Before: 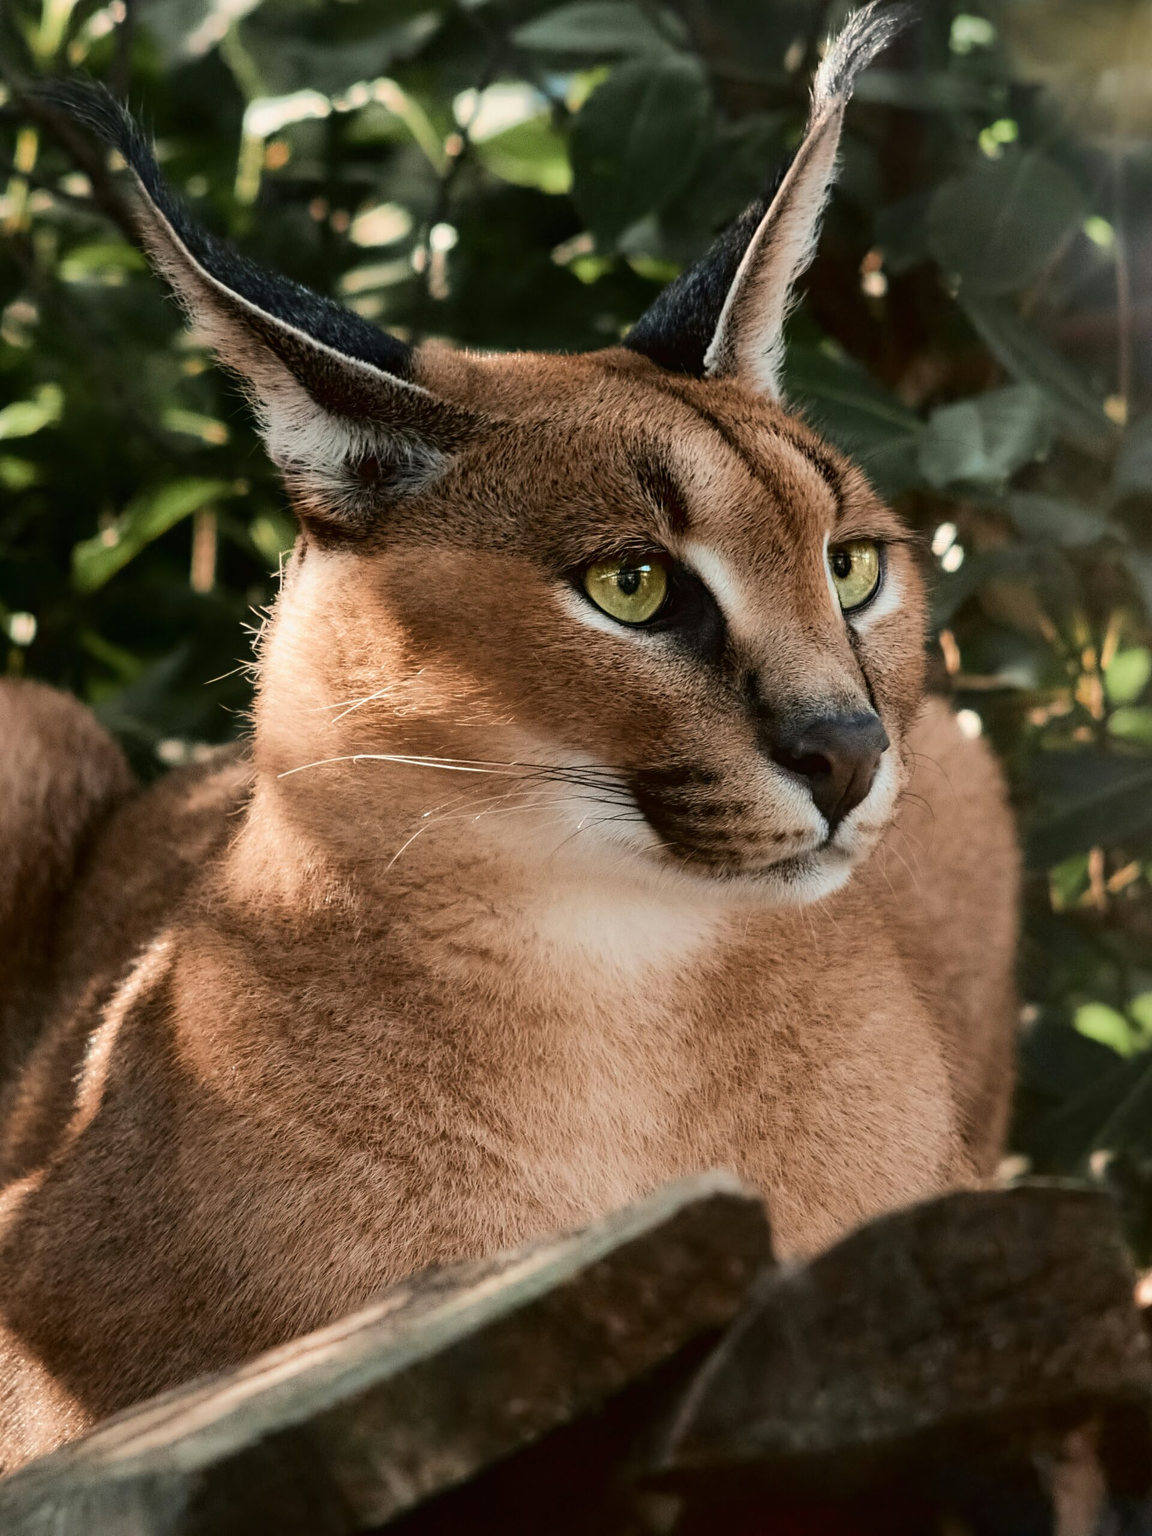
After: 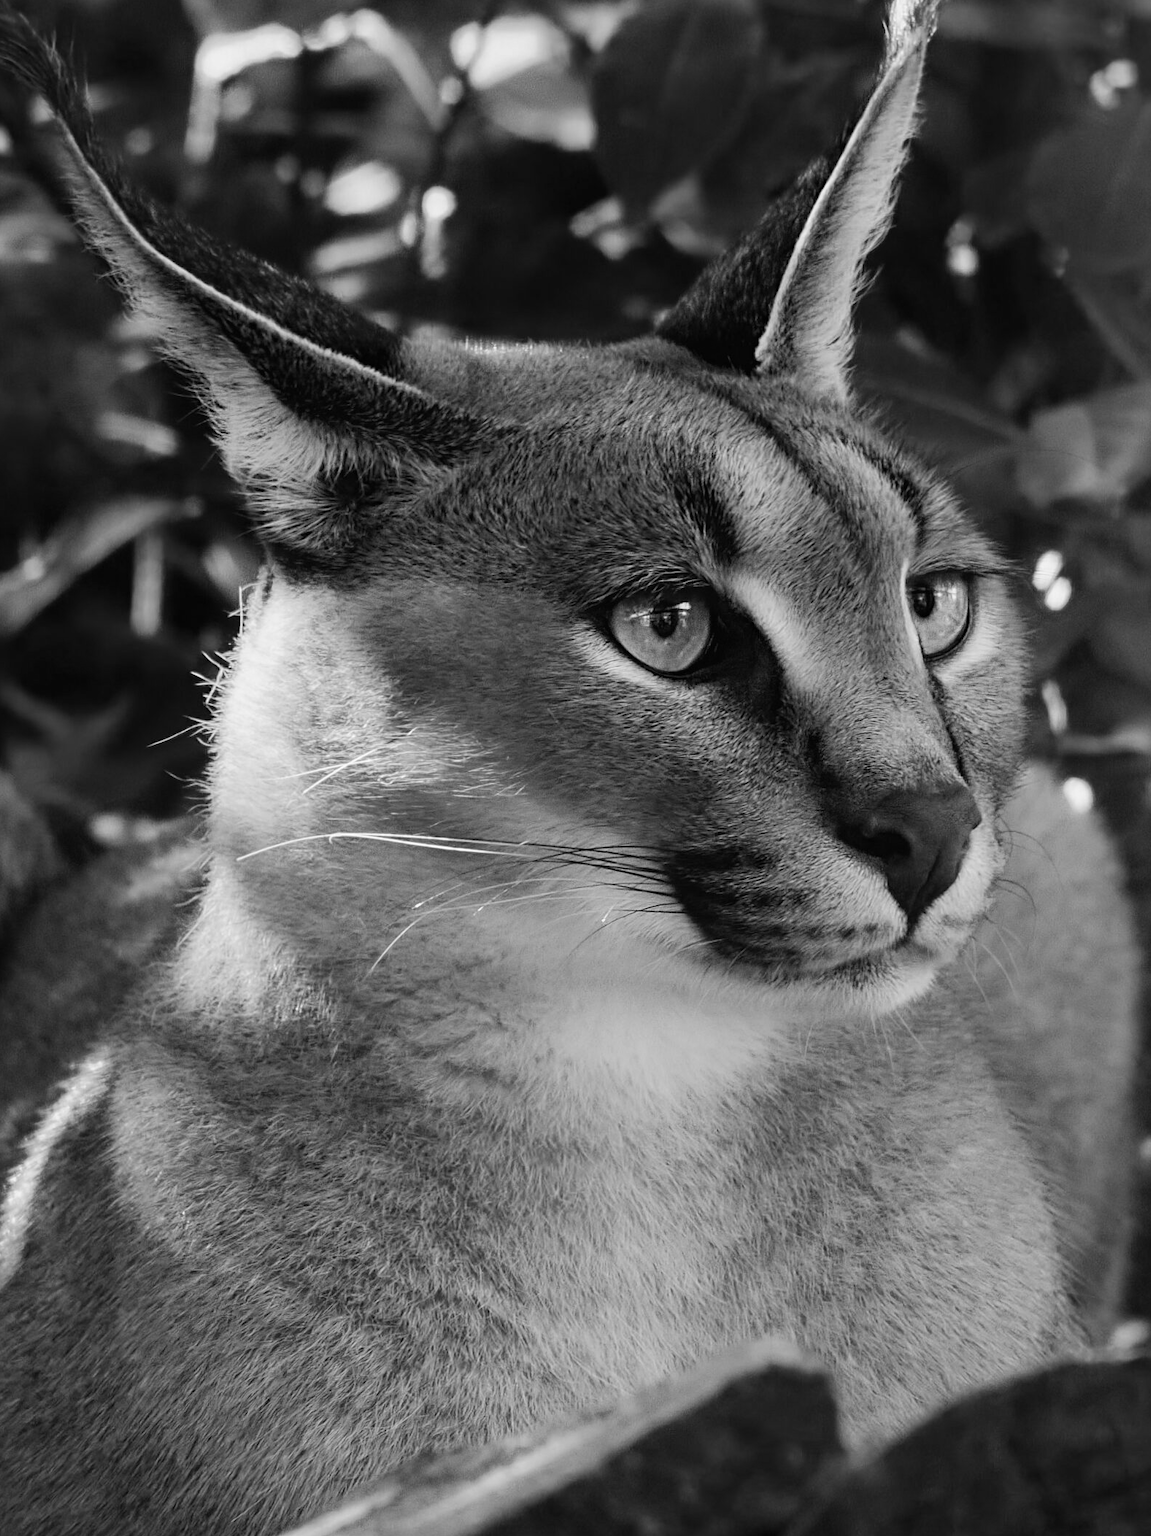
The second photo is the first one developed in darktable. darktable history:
crop and rotate: left 7.196%, top 4.574%, right 10.605%, bottom 13.178%
monochrome: a 32, b 64, size 2.3
